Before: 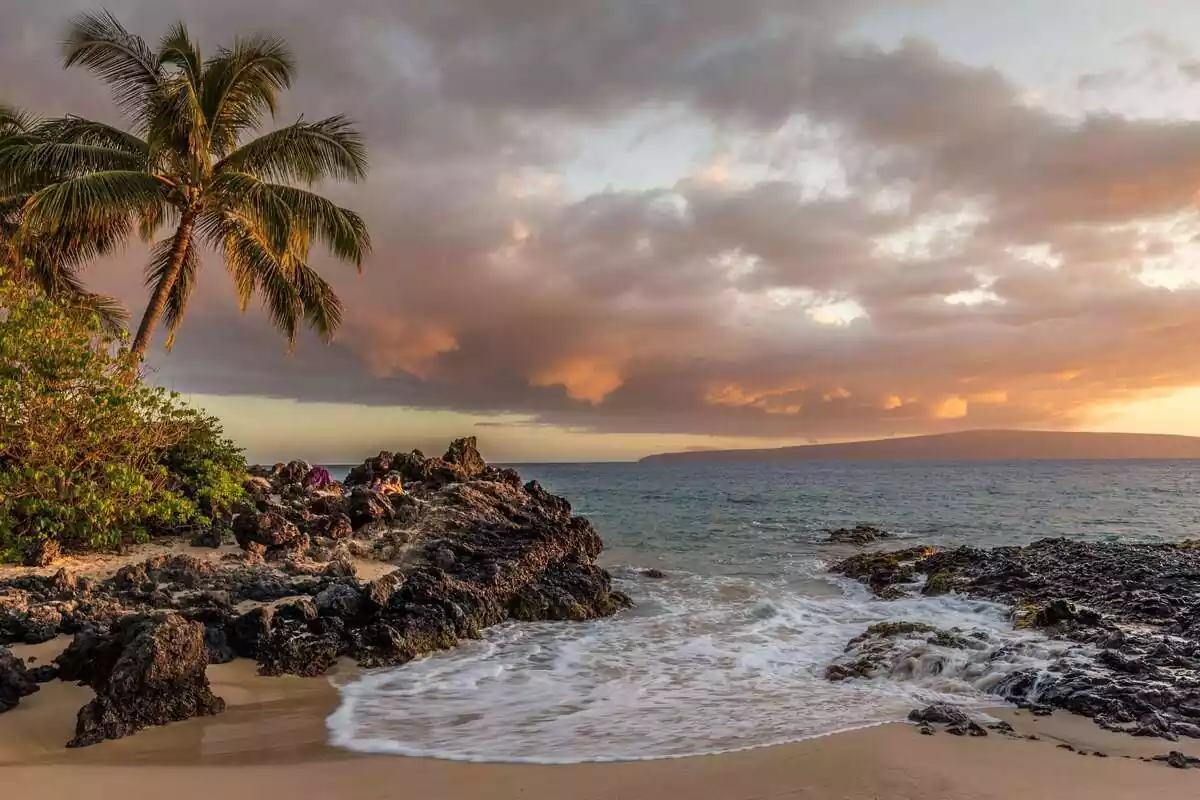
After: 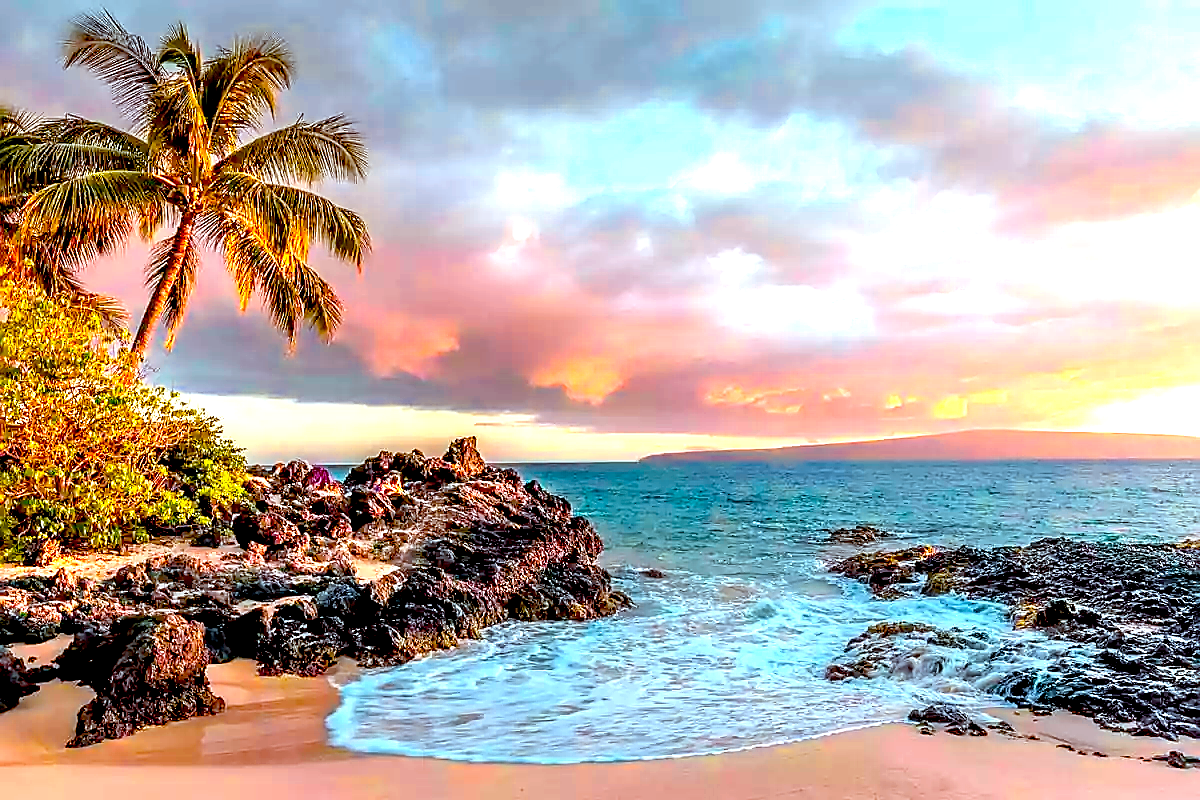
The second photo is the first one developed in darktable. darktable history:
sharpen: radius 1.375, amount 1.241, threshold 0.732
exposure: black level correction 0.012, exposure 0.702 EV, compensate highlight preservation false
color calibration: output R [1.422, -0.35, -0.252, 0], output G [-0.238, 1.259, -0.084, 0], output B [-0.081, -0.196, 1.58, 0], output brightness [0.49, 0.671, -0.57, 0], illuminant same as pipeline (D50), x 0.347, y 0.358, temperature 4979.97 K
